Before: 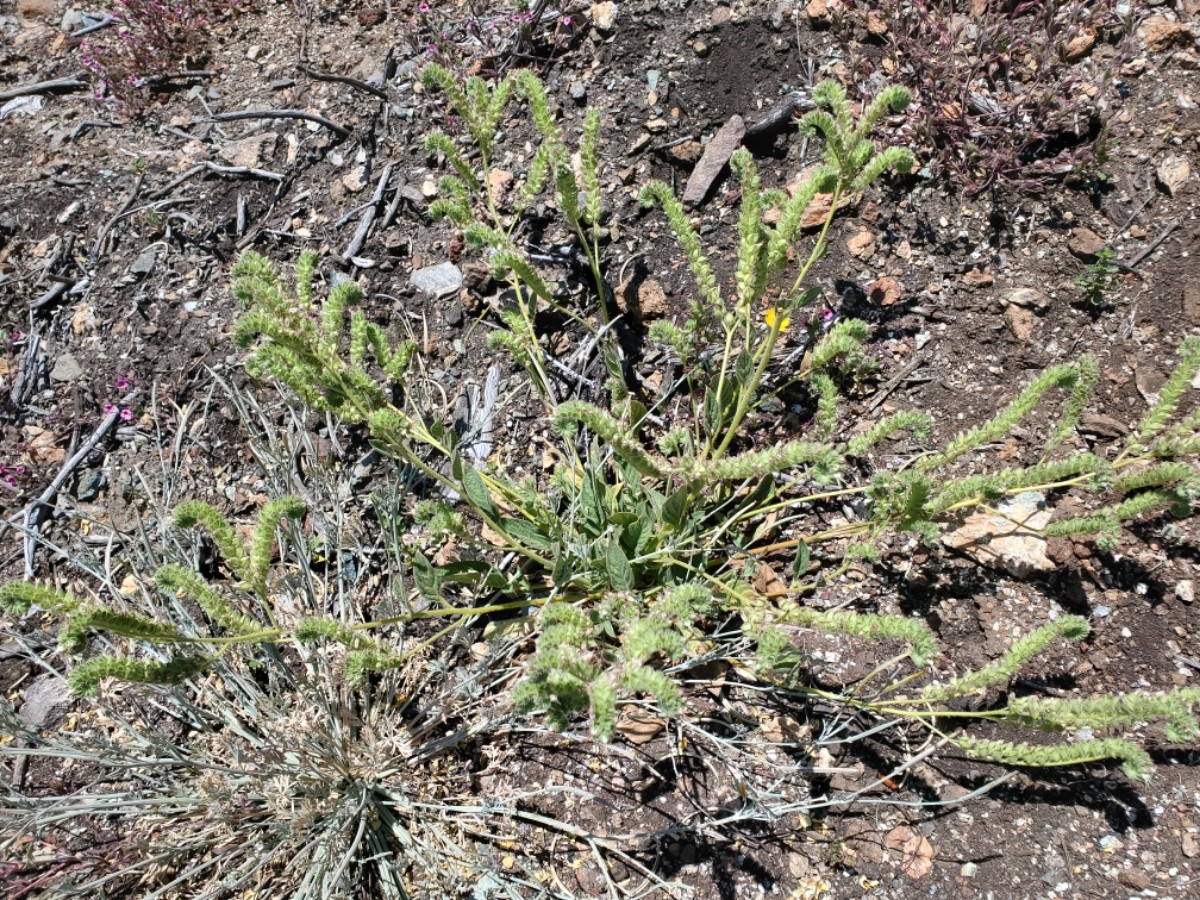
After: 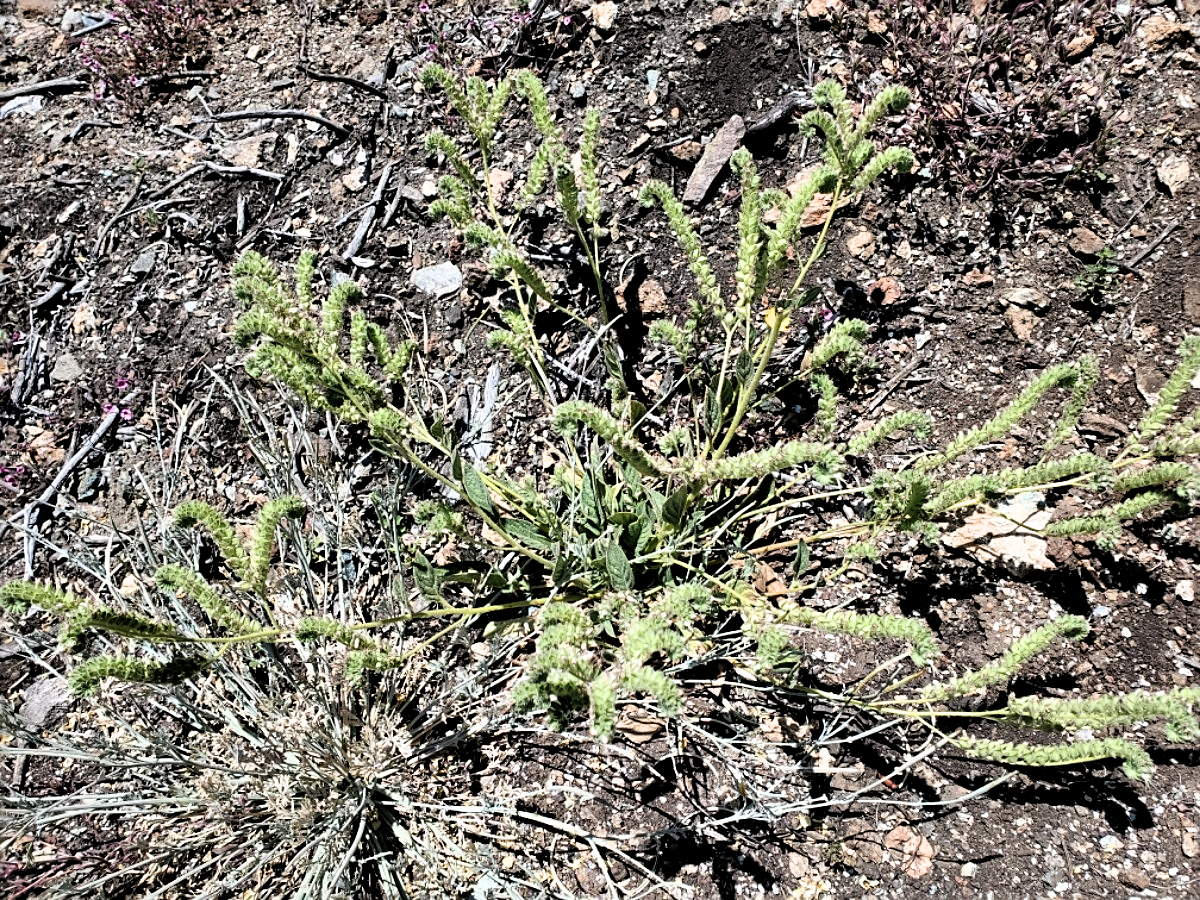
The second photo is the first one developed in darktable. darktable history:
sharpen: on, module defaults
filmic rgb: black relative exposure -5.64 EV, white relative exposure 2.5 EV, target black luminance 0%, hardness 4.55, latitude 67.16%, contrast 1.463, shadows ↔ highlights balance -3.52%
